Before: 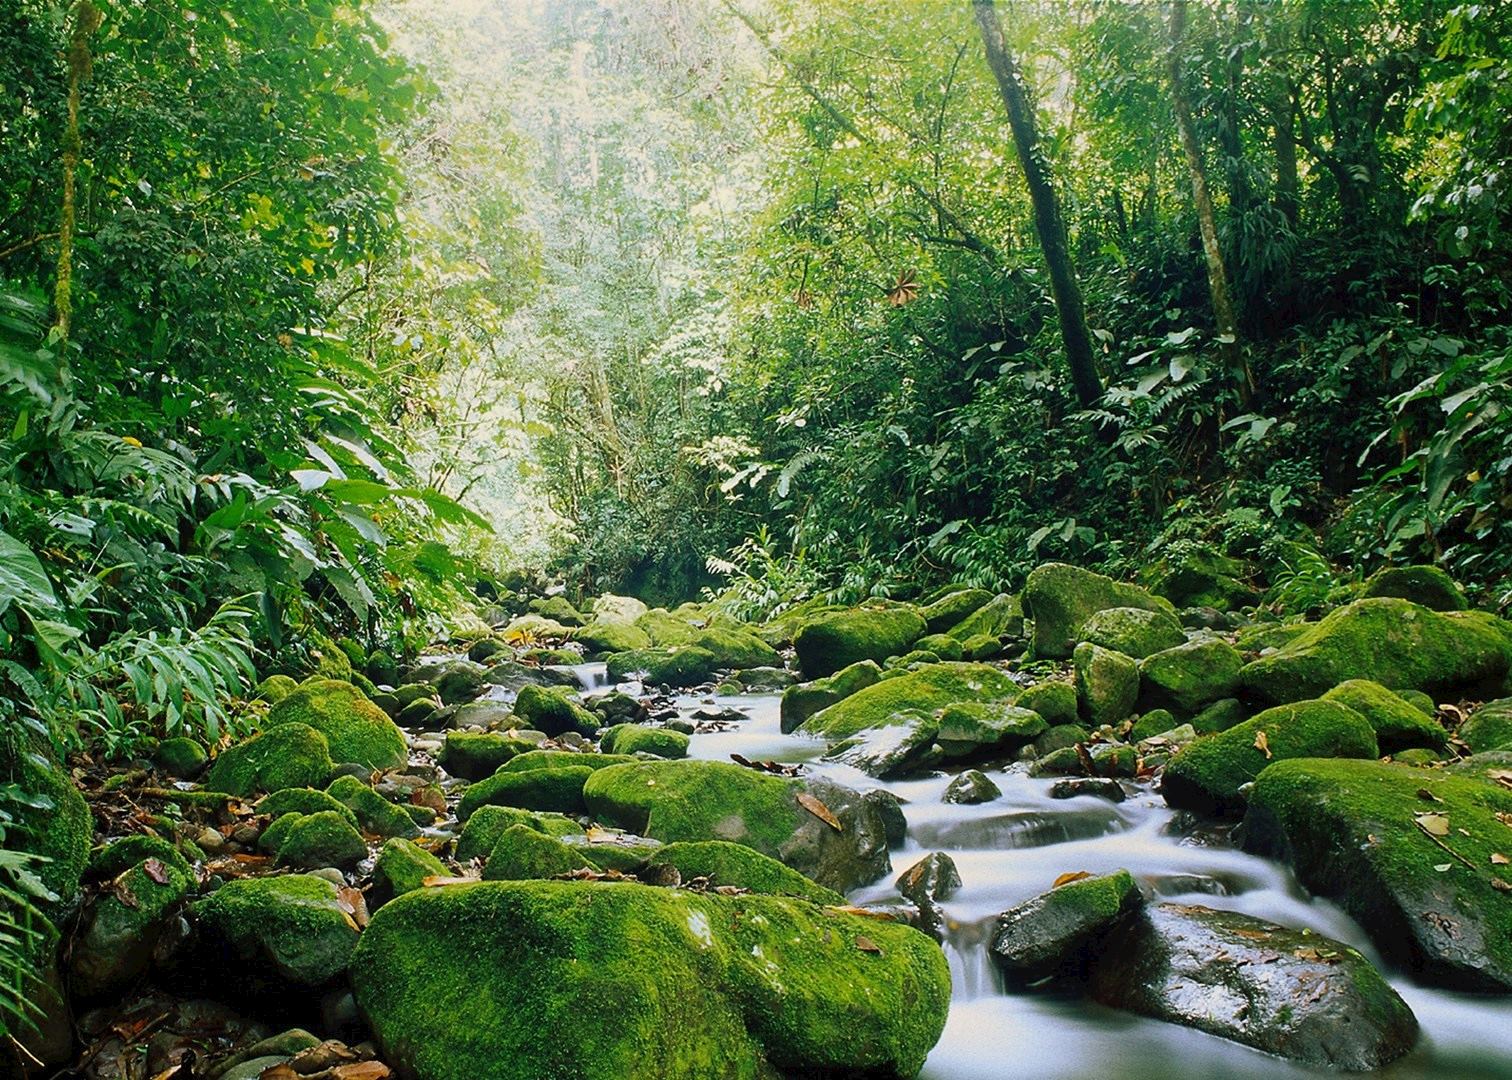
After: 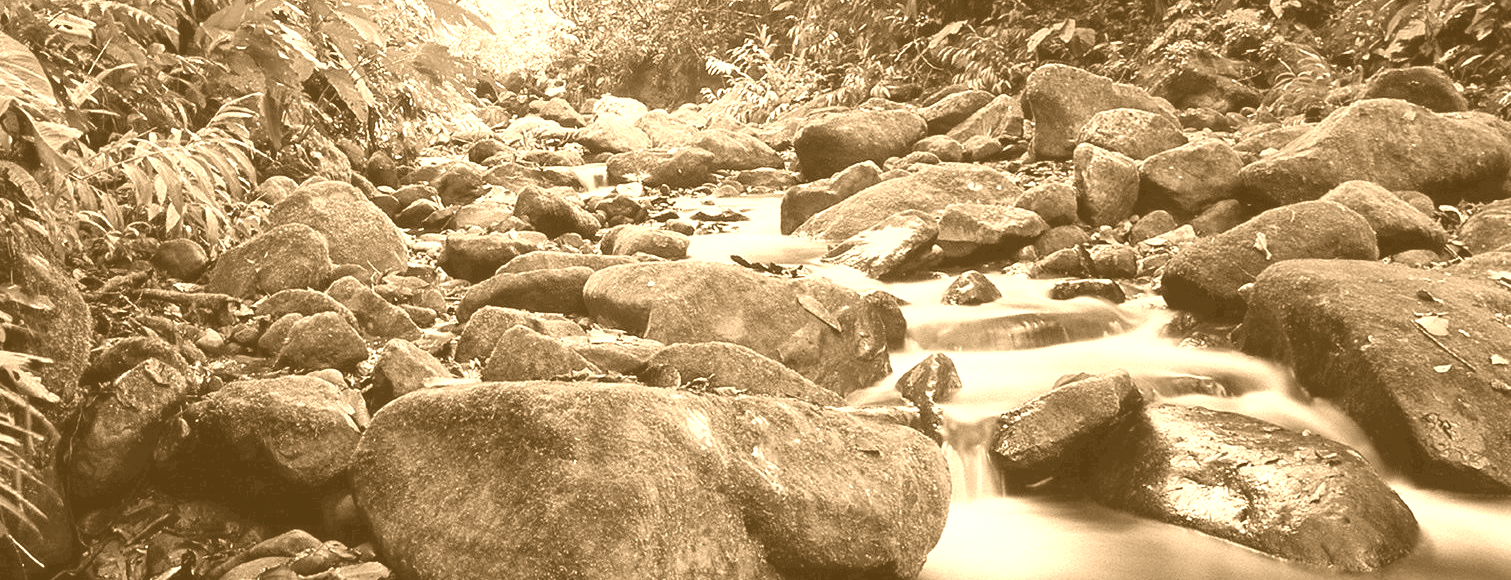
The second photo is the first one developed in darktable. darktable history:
crop and rotate: top 46.237%
colorize: hue 28.8°, source mix 100%
